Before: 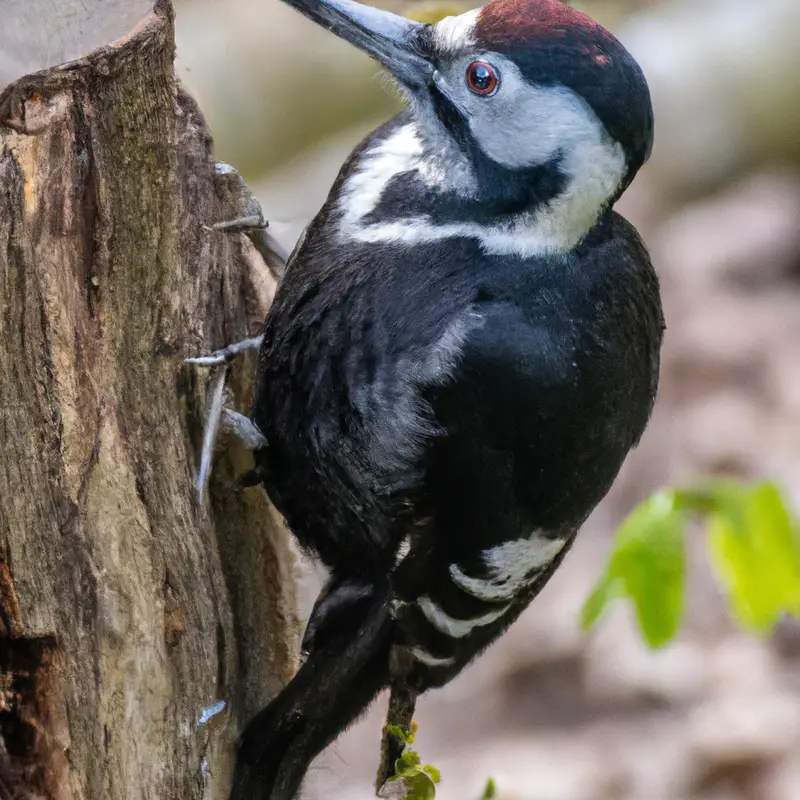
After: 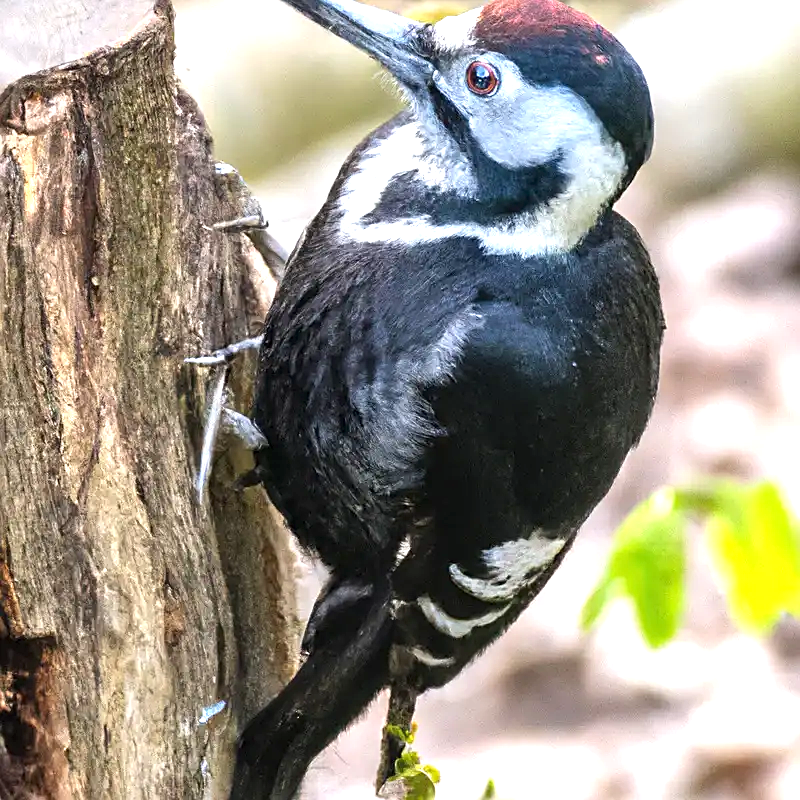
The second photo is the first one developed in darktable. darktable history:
exposure: exposure 1.15 EV, compensate highlight preservation false
sharpen: on, module defaults
